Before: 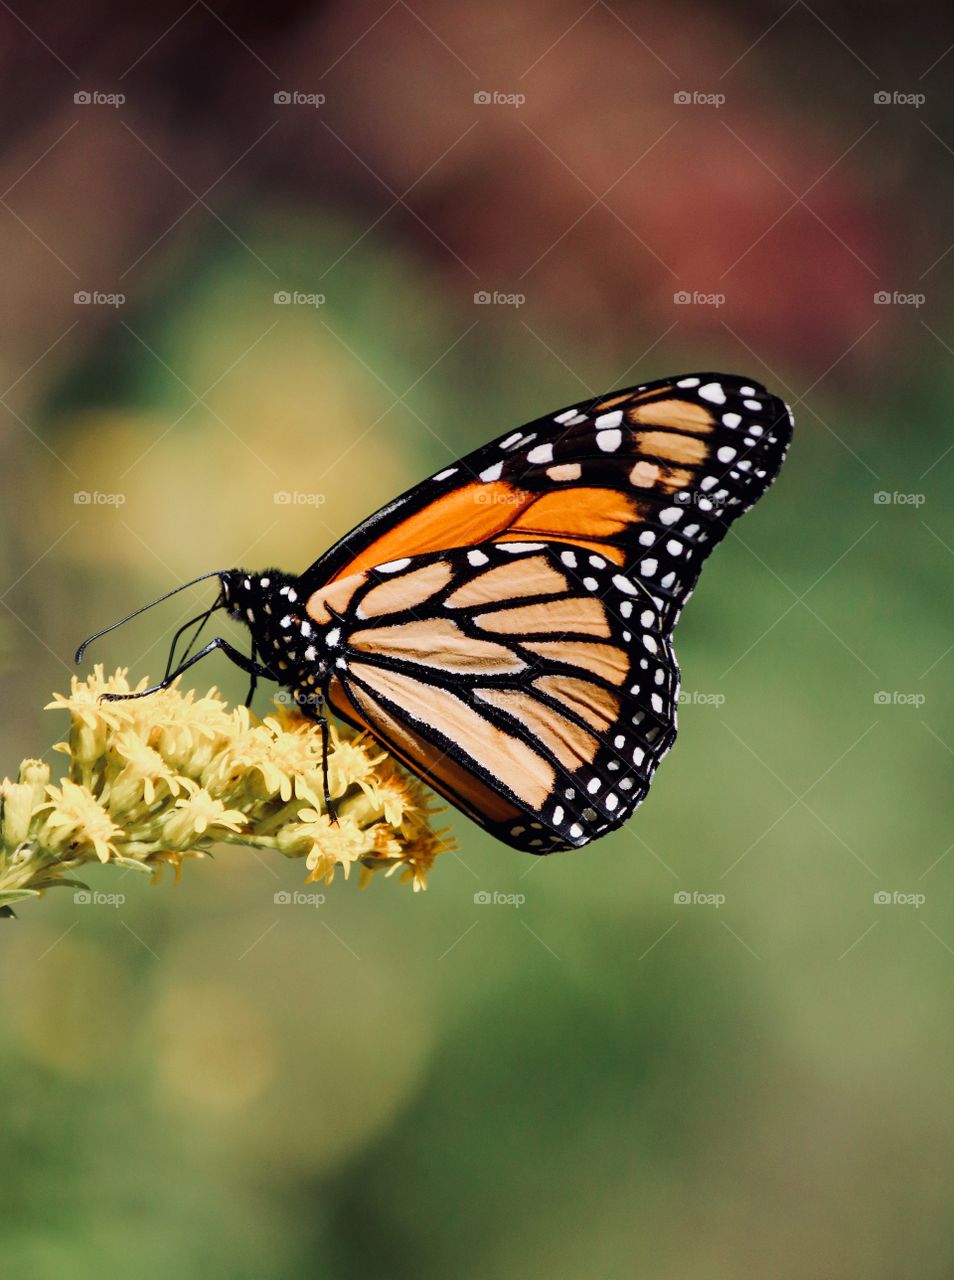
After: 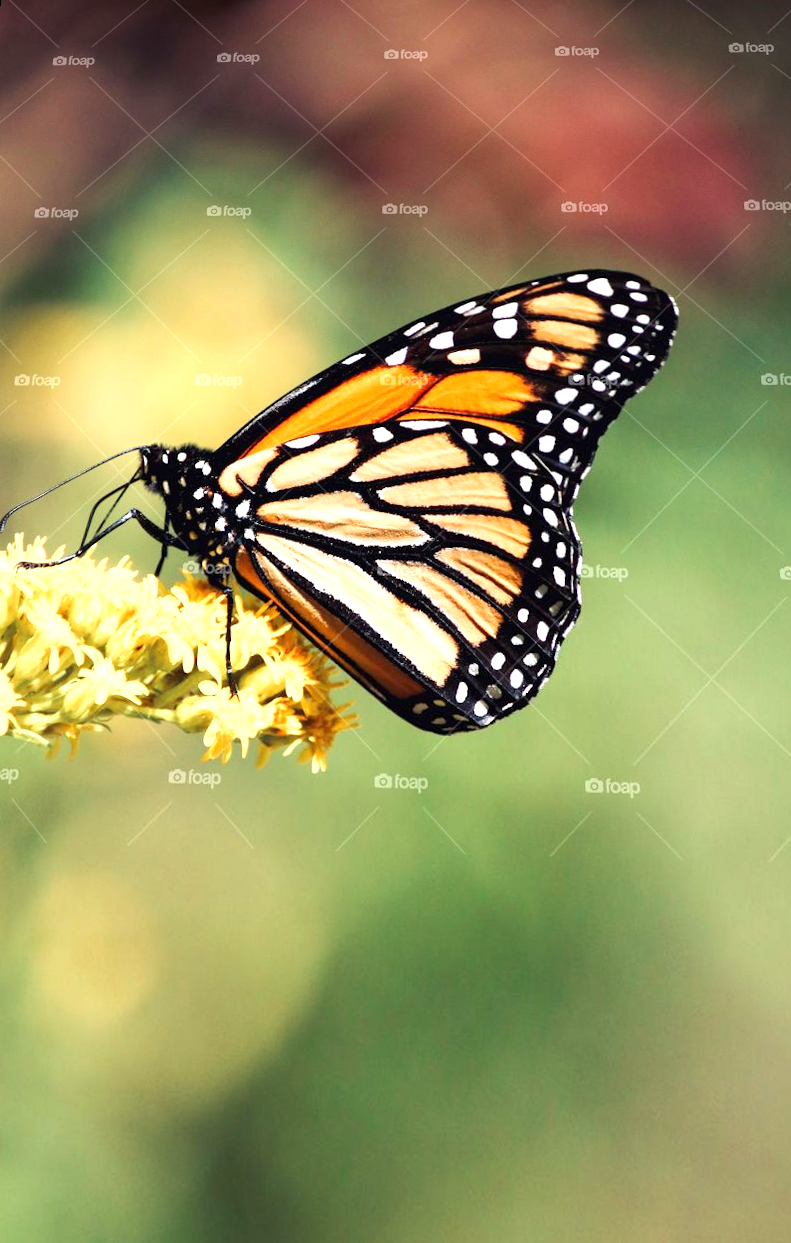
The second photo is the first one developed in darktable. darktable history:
rotate and perspective: rotation 0.72°, lens shift (vertical) -0.352, lens shift (horizontal) -0.051, crop left 0.152, crop right 0.859, crop top 0.019, crop bottom 0.964
exposure: black level correction 0, exposure 1 EV, compensate exposure bias true, compensate highlight preservation false
